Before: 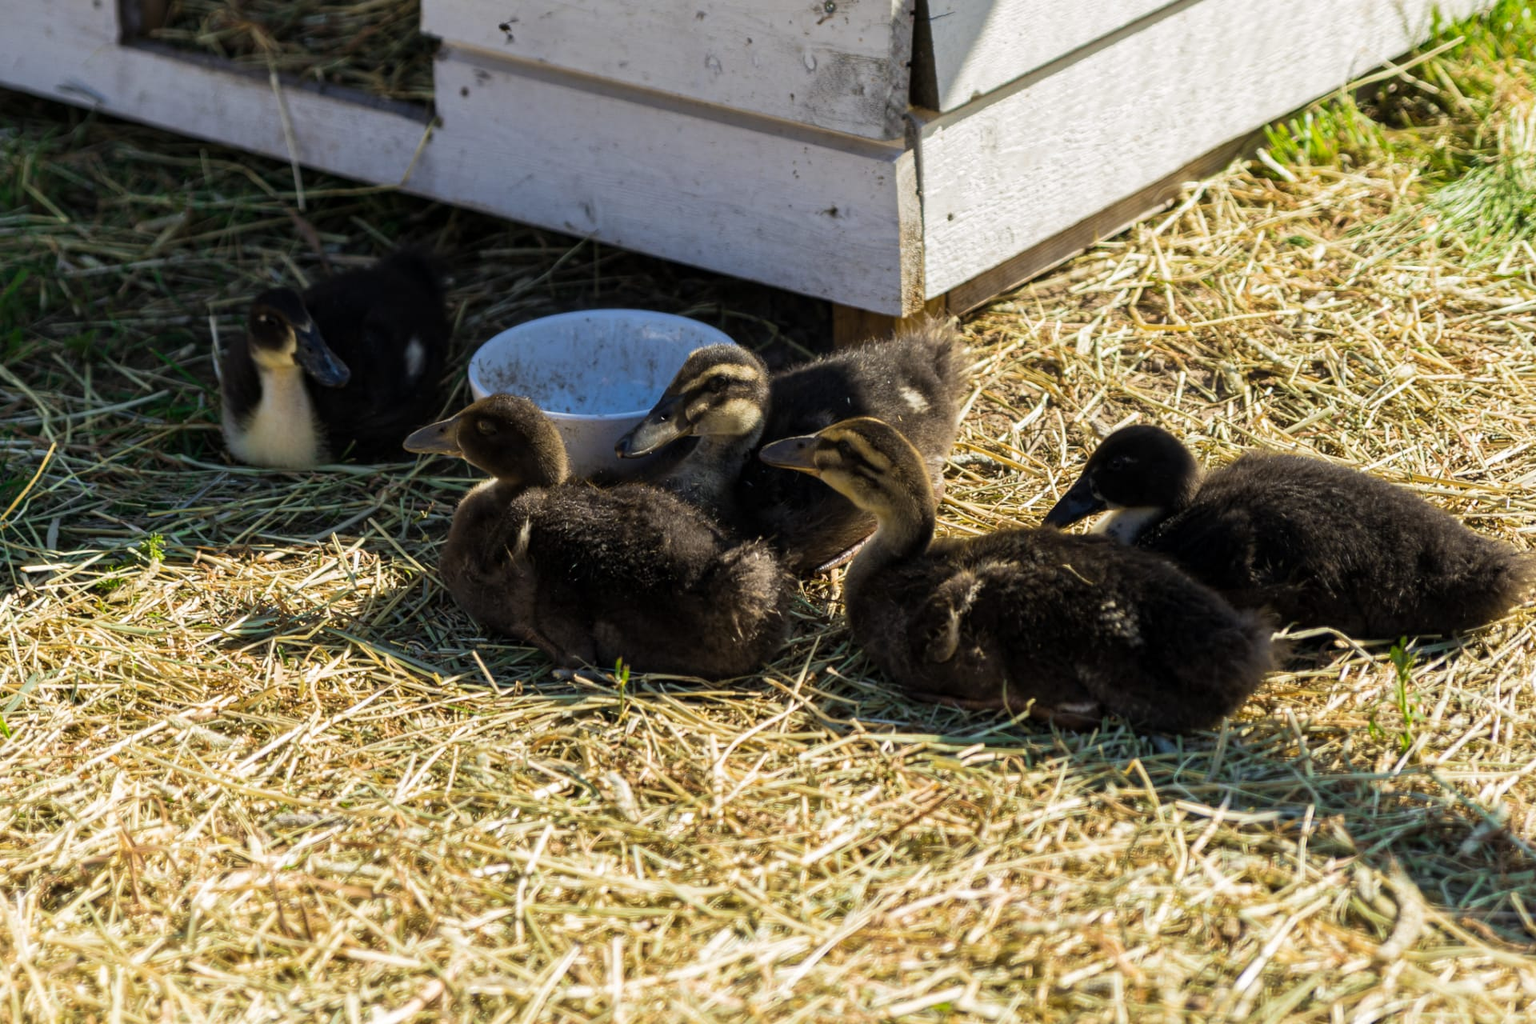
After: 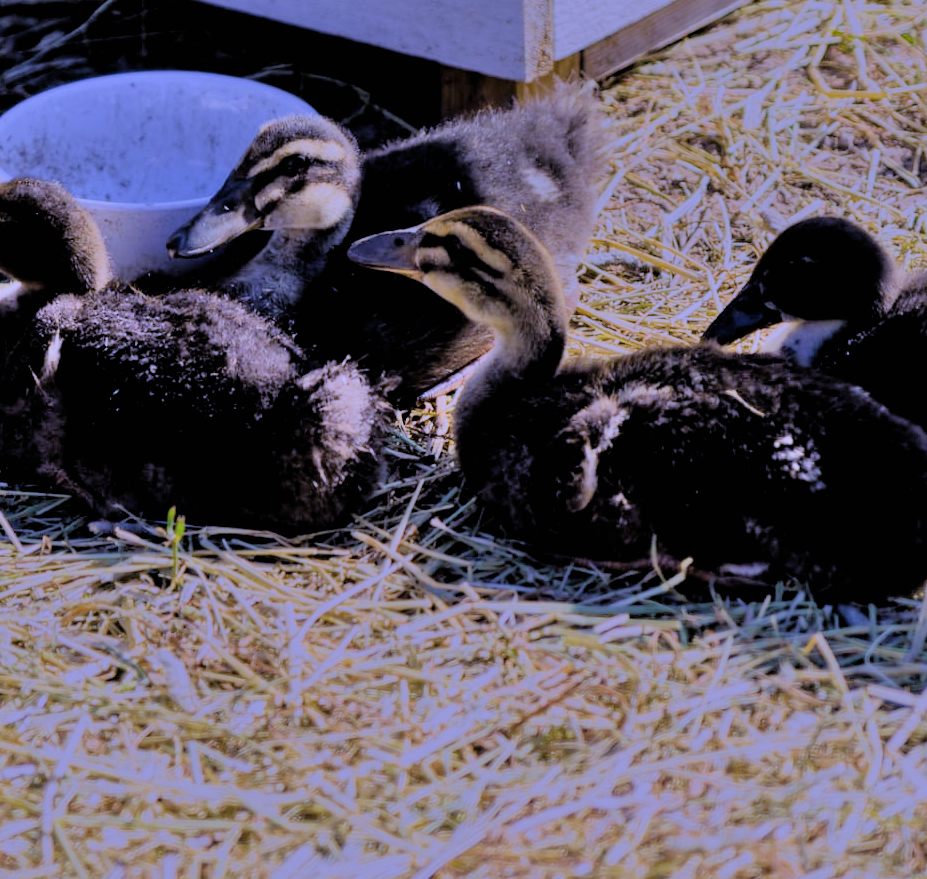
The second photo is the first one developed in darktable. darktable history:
filmic rgb: black relative exposure -4.42 EV, white relative exposure 6.58 EV, hardness 1.85, contrast 0.5
white balance: red 0.98, blue 1.61
color zones: curves: ch1 [(0, 0.513) (0.143, 0.524) (0.286, 0.511) (0.429, 0.506) (0.571, 0.503) (0.714, 0.503) (0.857, 0.508) (1, 0.513)]
shadows and highlights: low approximation 0.01, soften with gaussian
velvia: strength 15%
crop: left 31.379%, top 24.658%, right 20.326%, bottom 6.628%
